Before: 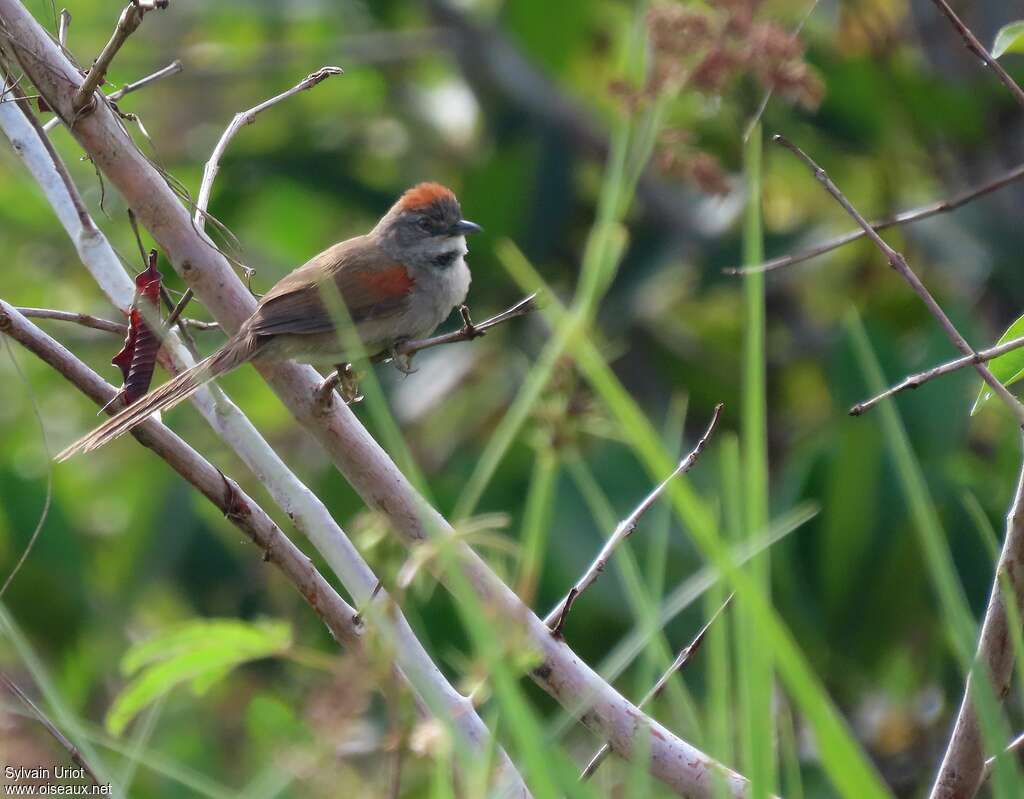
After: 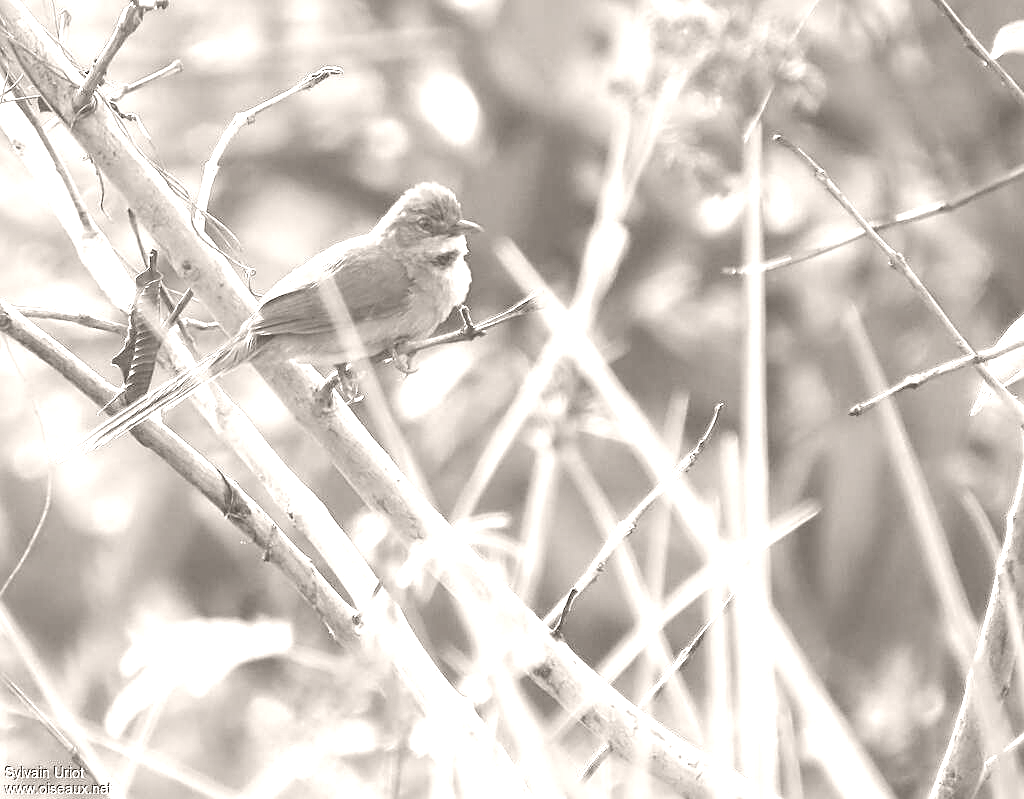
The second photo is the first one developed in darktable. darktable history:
sharpen: on, module defaults
exposure: black level correction 0.001, exposure 0.5 EV, compensate exposure bias true, compensate highlight preservation false
colorize: hue 34.49°, saturation 35.33%, source mix 100%, lightness 55%, version 1
